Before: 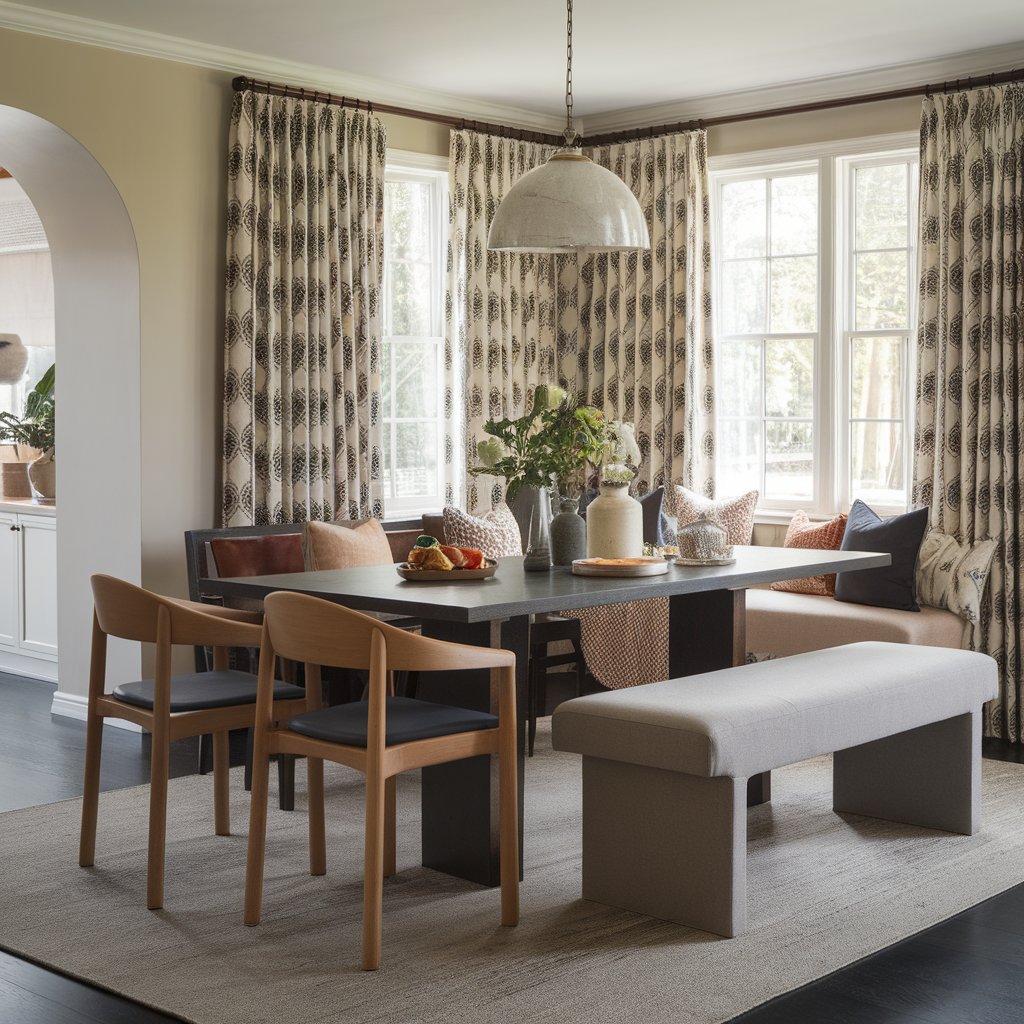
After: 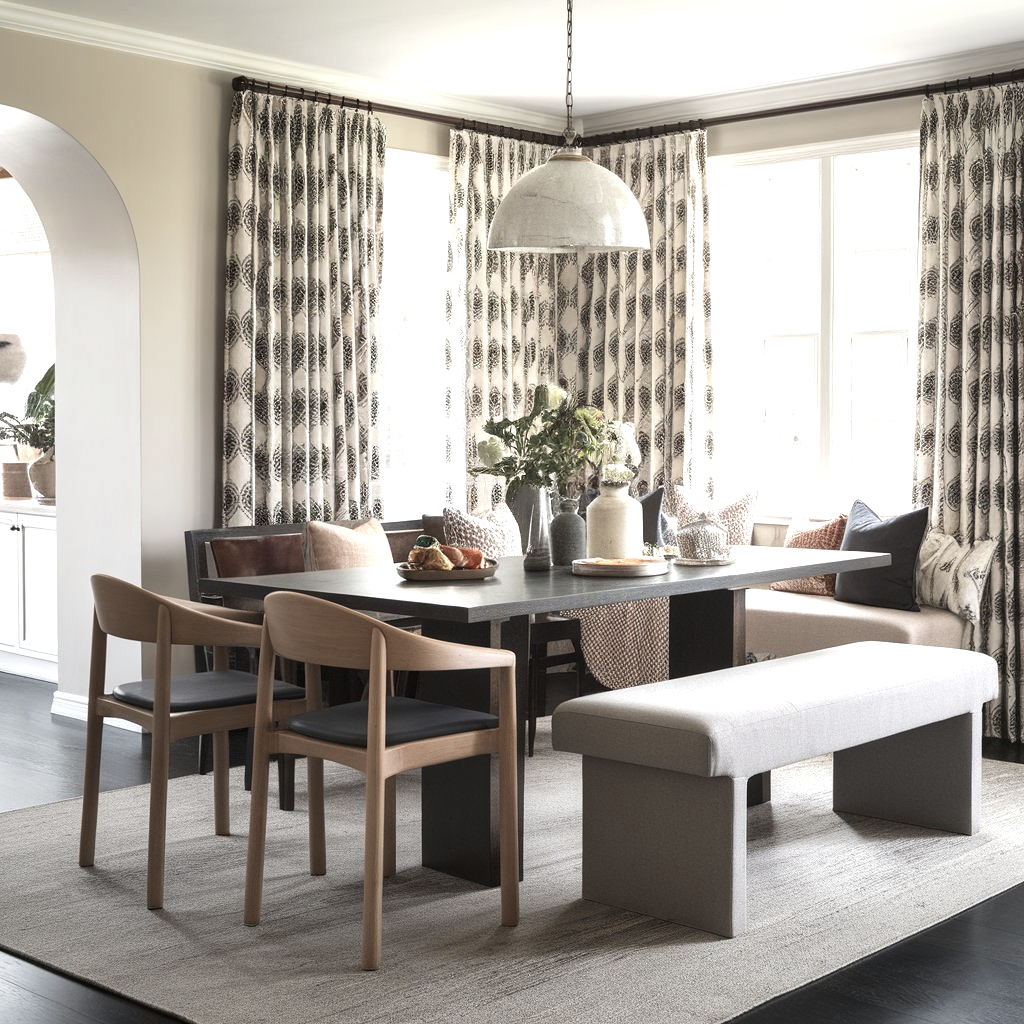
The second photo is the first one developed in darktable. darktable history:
color correction: highlights b* 0.054, saturation 0.559
exposure: exposure 0.566 EV, compensate highlight preservation false
tone equalizer: -8 EV -0.456 EV, -7 EV -0.394 EV, -6 EV -0.332 EV, -5 EV -0.184 EV, -3 EV 0.208 EV, -2 EV 0.316 EV, -1 EV 0.41 EV, +0 EV 0.417 EV, edges refinement/feathering 500, mask exposure compensation -1.57 EV, preserve details no
